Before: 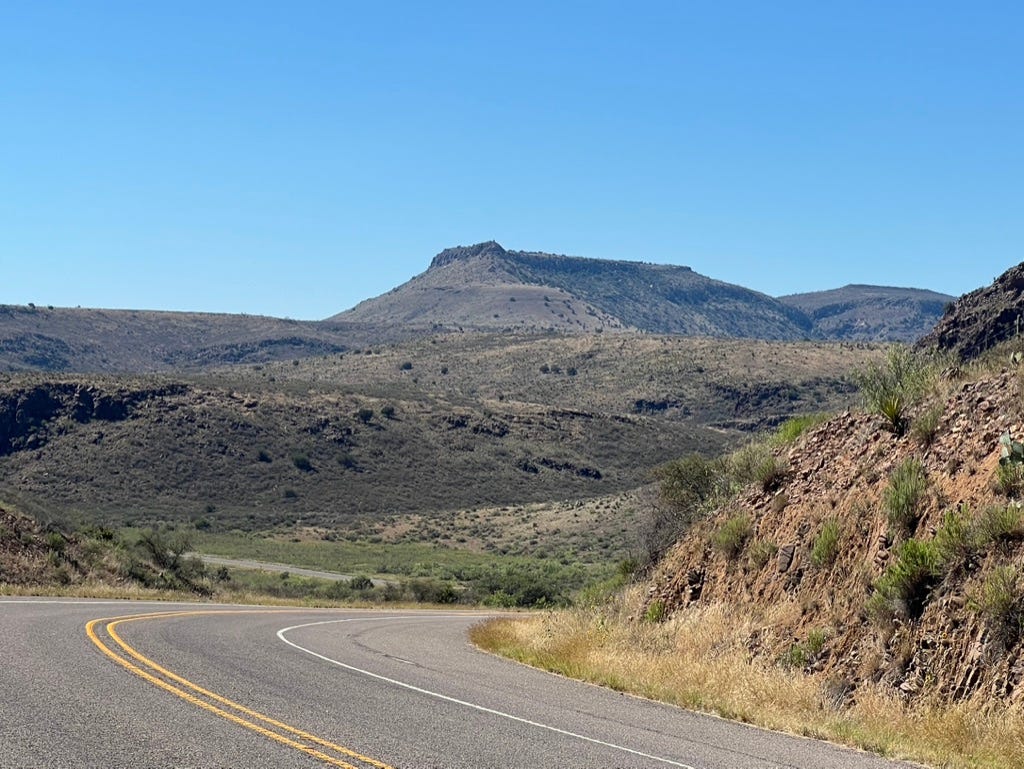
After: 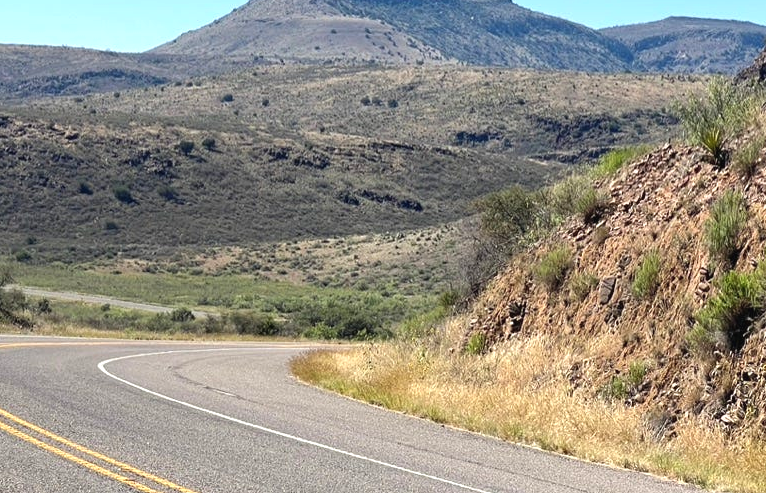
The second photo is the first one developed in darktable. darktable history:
crop and rotate: left 17.511%, top 34.967%, right 7.63%, bottom 0.891%
exposure: black level correction -0.002, exposure 0.543 EV, compensate exposure bias true, compensate highlight preservation false
